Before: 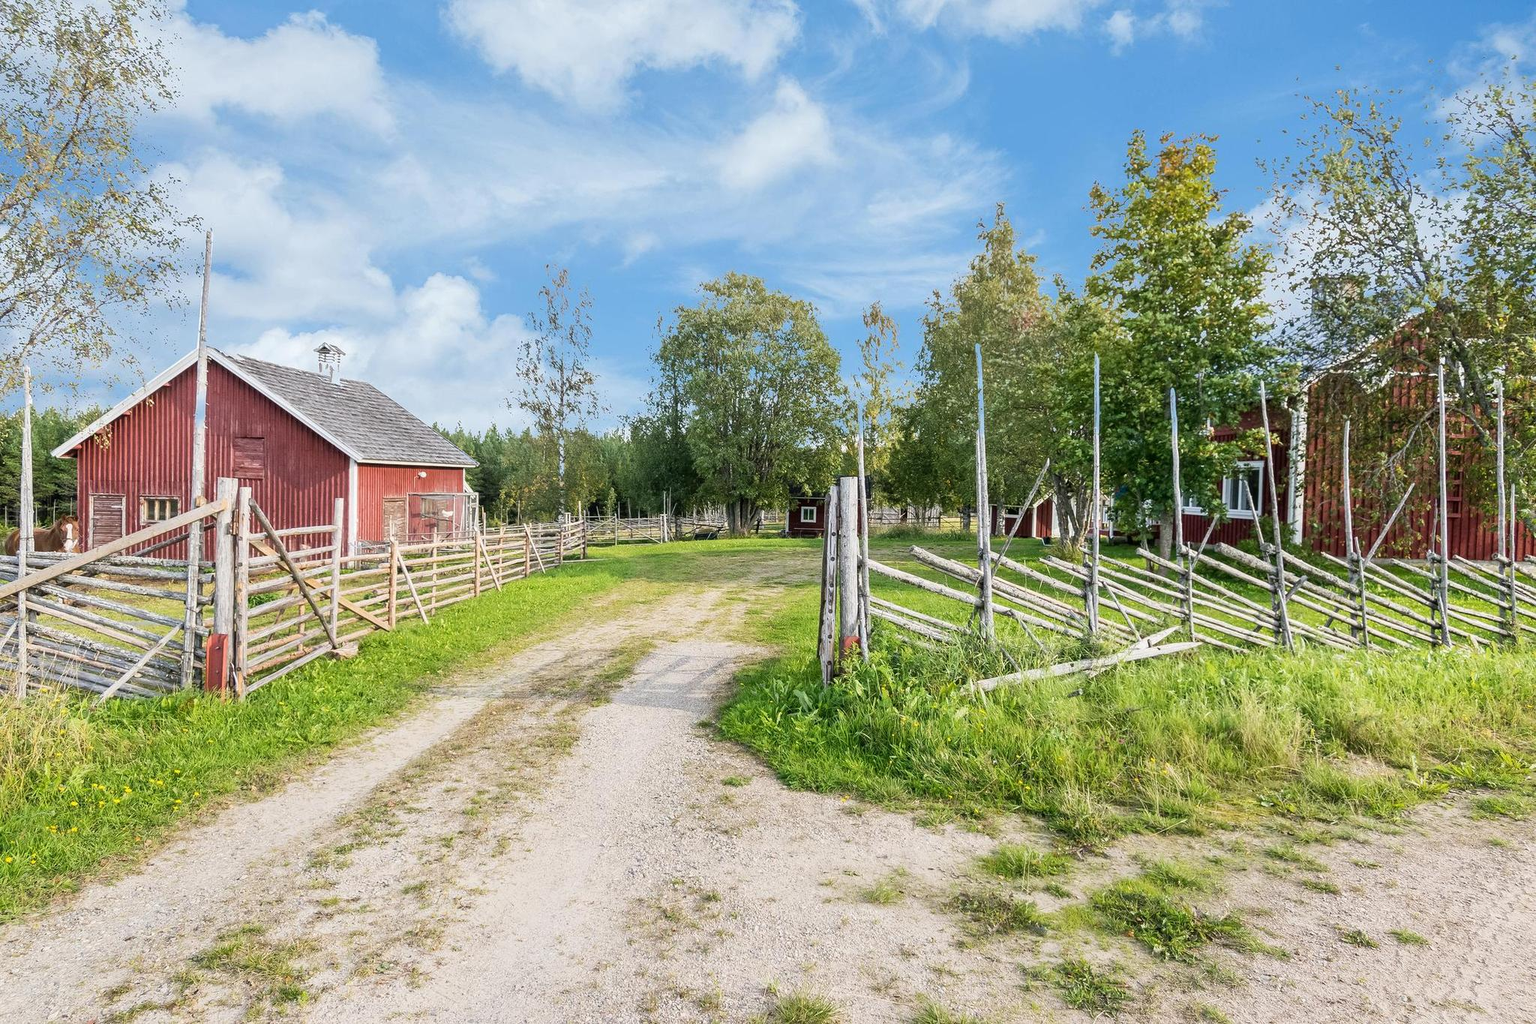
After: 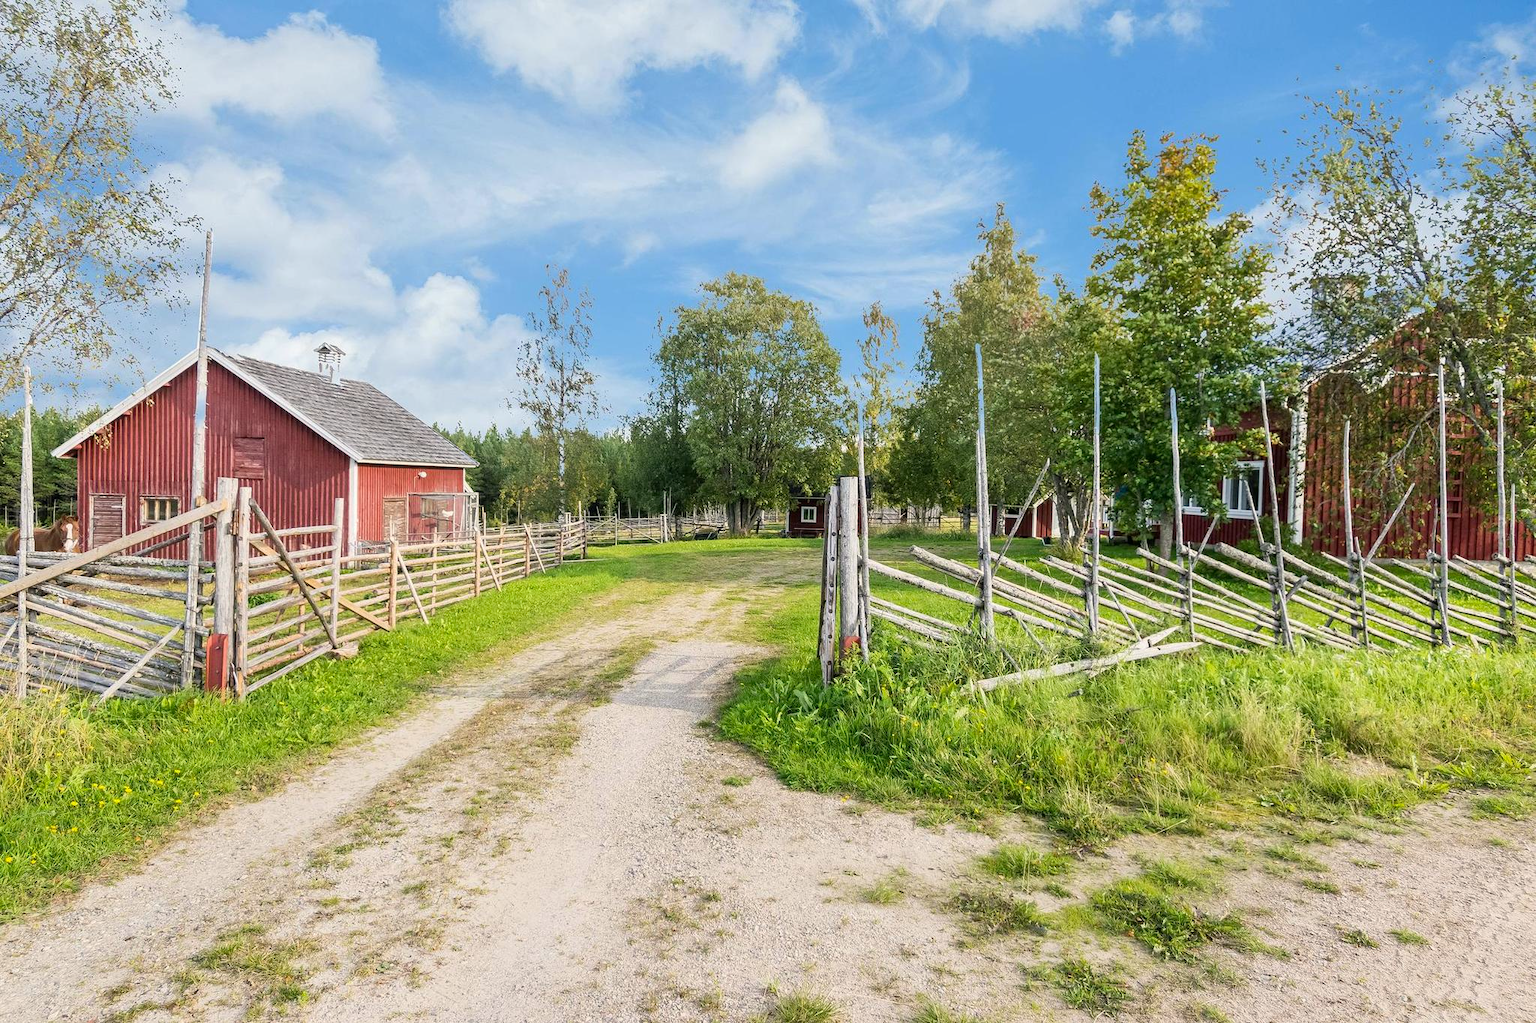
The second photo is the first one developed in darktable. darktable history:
color correction: highlights a* 0.671, highlights b* 2.85, saturation 1.08
